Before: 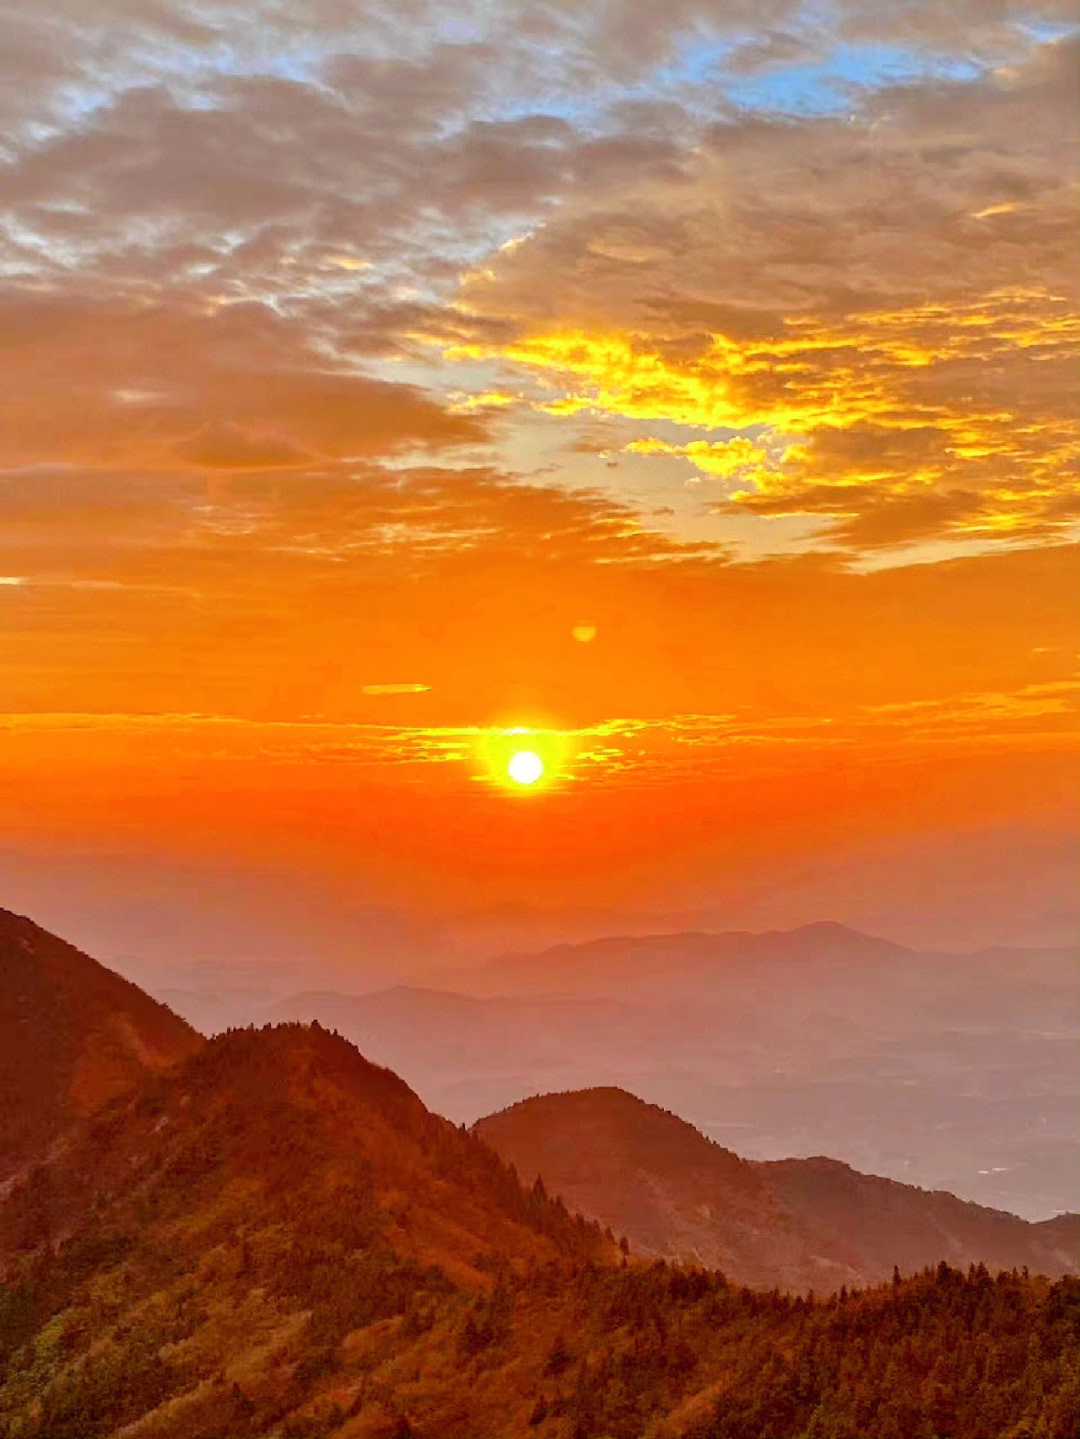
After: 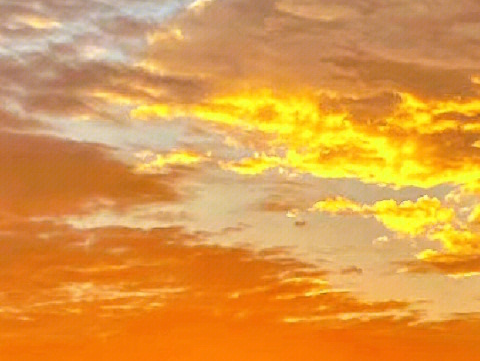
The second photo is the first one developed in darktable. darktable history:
crop: left 28.898%, top 16.801%, right 26.605%, bottom 58.053%
